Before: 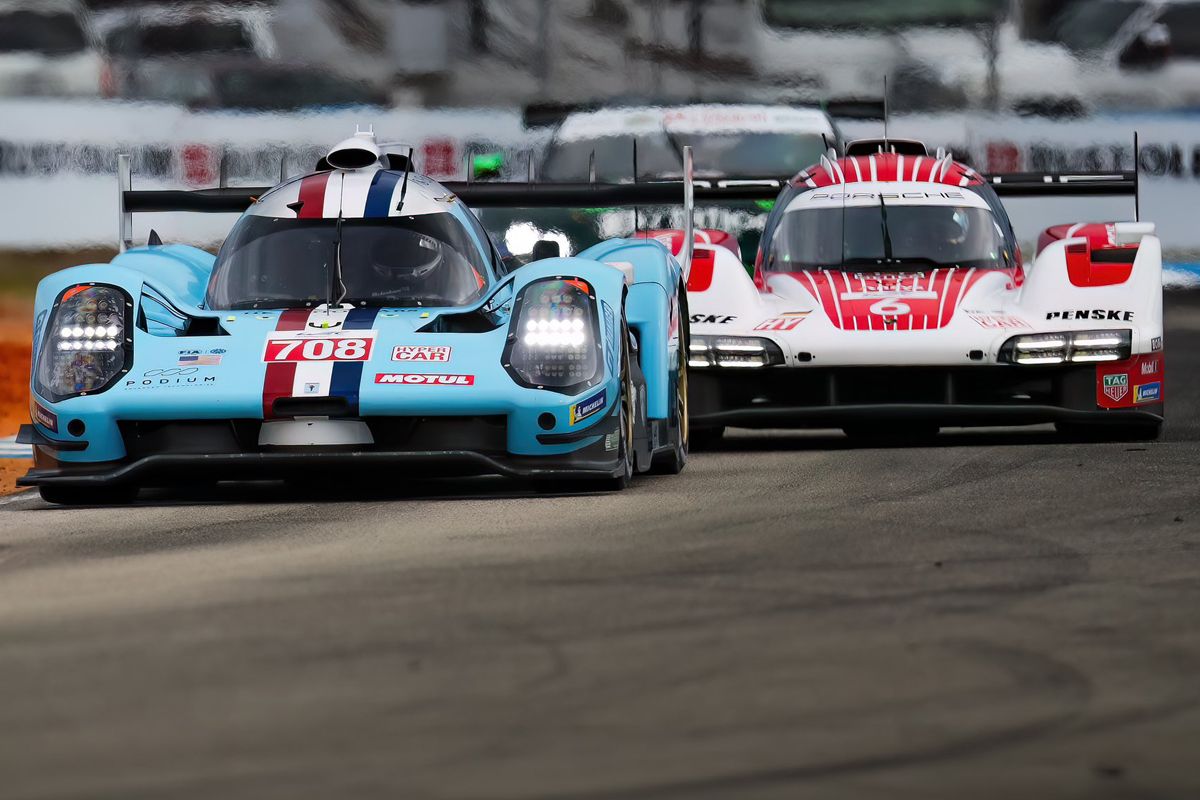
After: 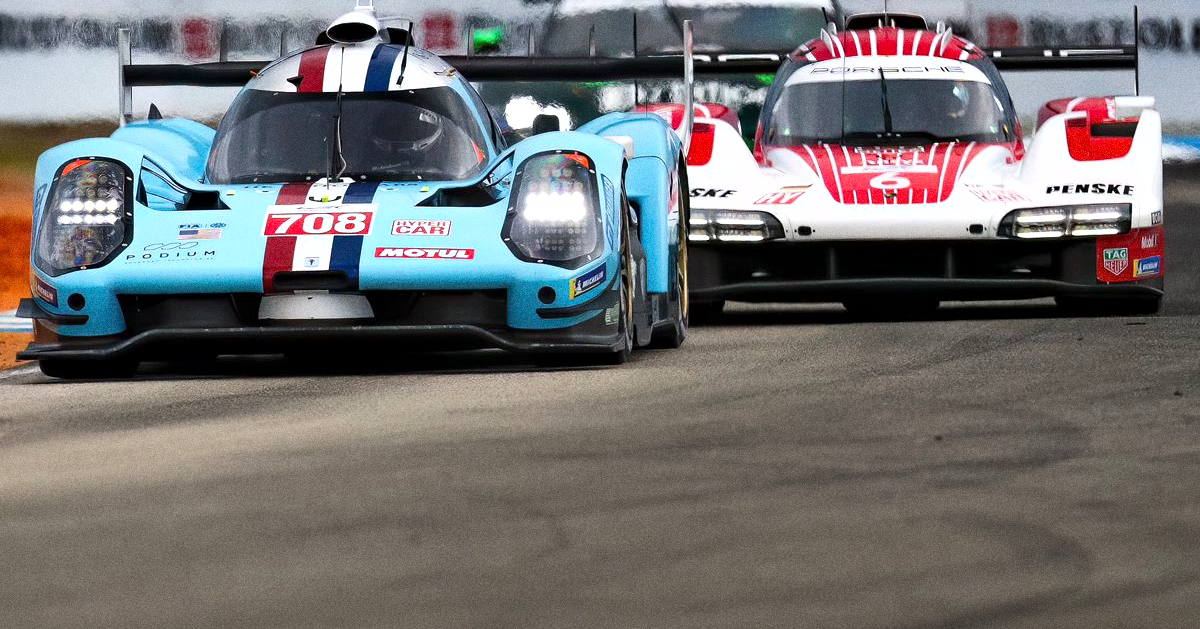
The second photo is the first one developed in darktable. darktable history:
shadows and highlights: radius 108.52, shadows 44.07, highlights -67.8, low approximation 0.01, soften with gaussian
exposure: black level correction 0.001, exposure 0.5 EV, compensate exposure bias true, compensate highlight preservation false
grain: coarseness 8.68 ISO, strength 31.94%
crop and rotate: top 15.774%, bottom 5.506%
